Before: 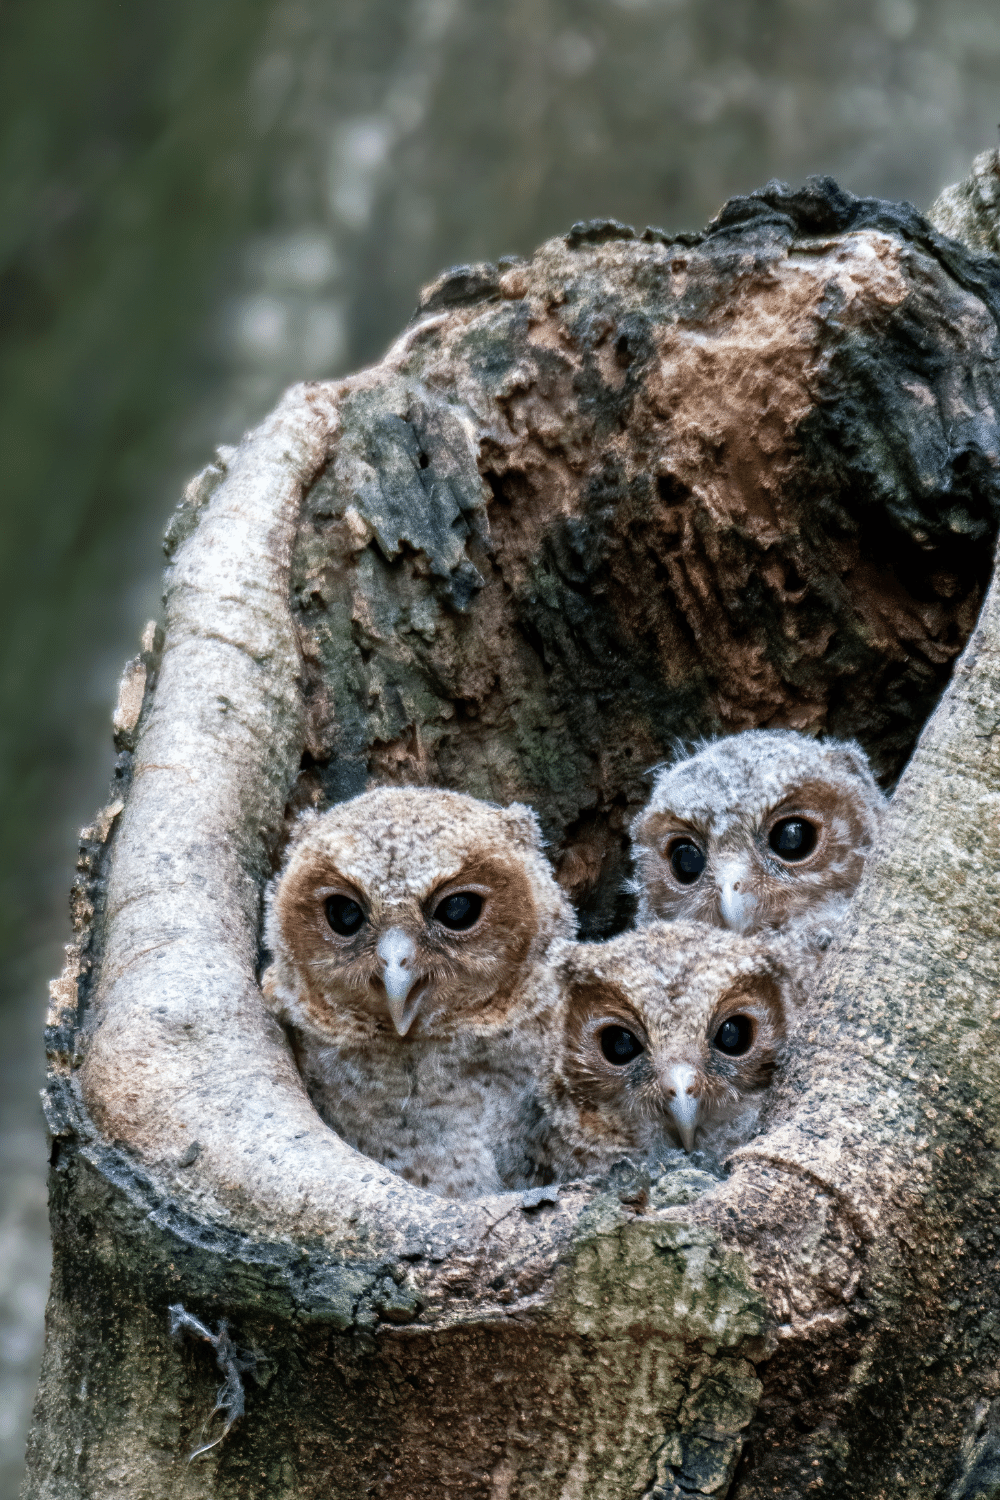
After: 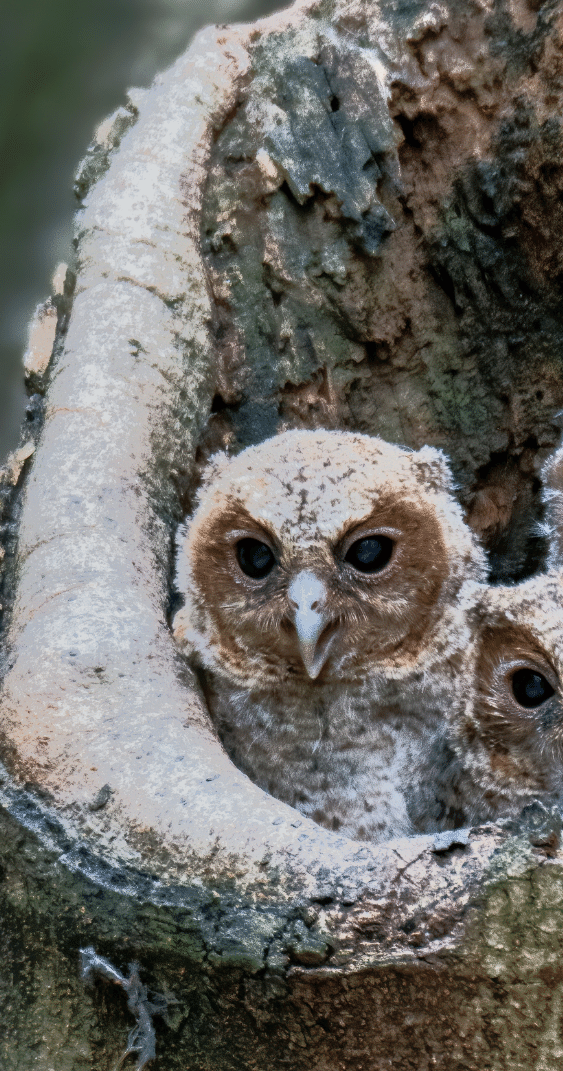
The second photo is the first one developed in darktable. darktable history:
tone equalizer: -7 EV -0.63 EV, -6 EV 1 EV, -5 EV -0.45 EV, -4 EV 0.43 EV, -3 EV 0.41 EV, -2 EV 0.15 EV, -1 EV -0.15 EV, +0 EV -0.39 EV, smoothing diameter 25%, edges refinement/feathering 10, preserve details guided filter
crop: left 8.966%, top 23.852%, right 34.699%, bottom 4.703%
